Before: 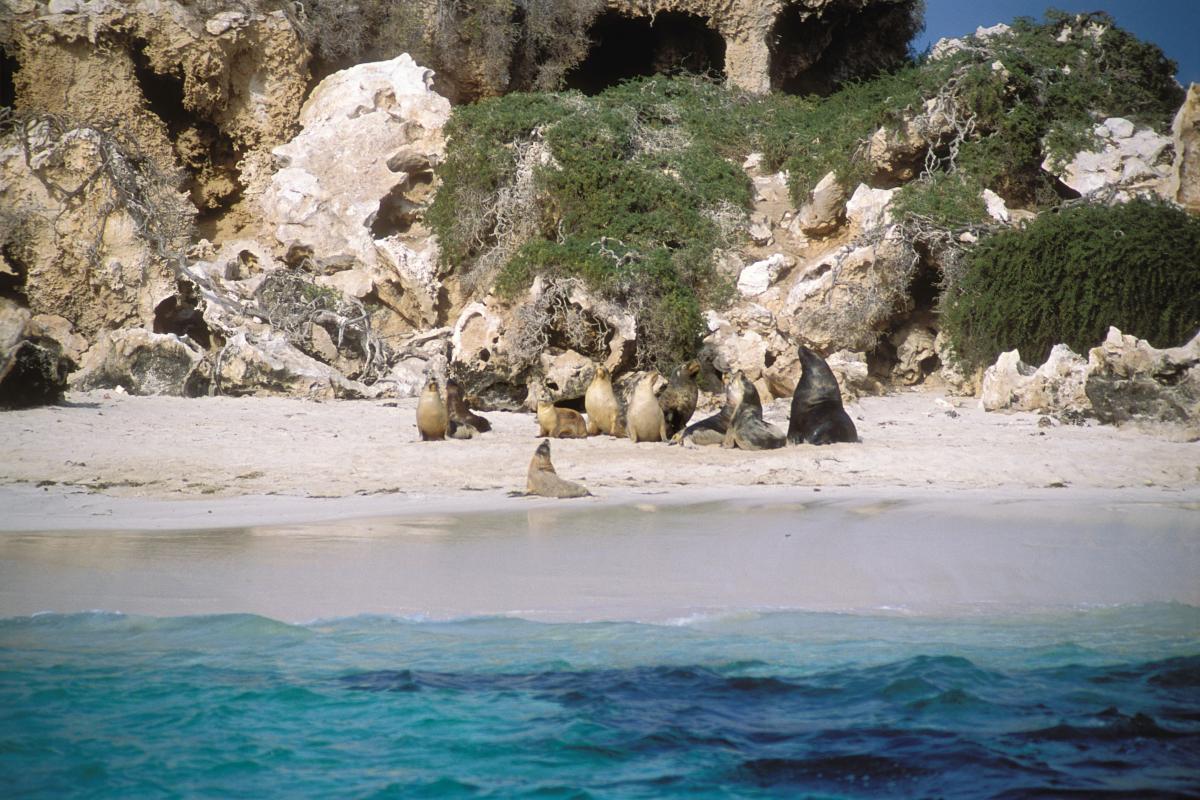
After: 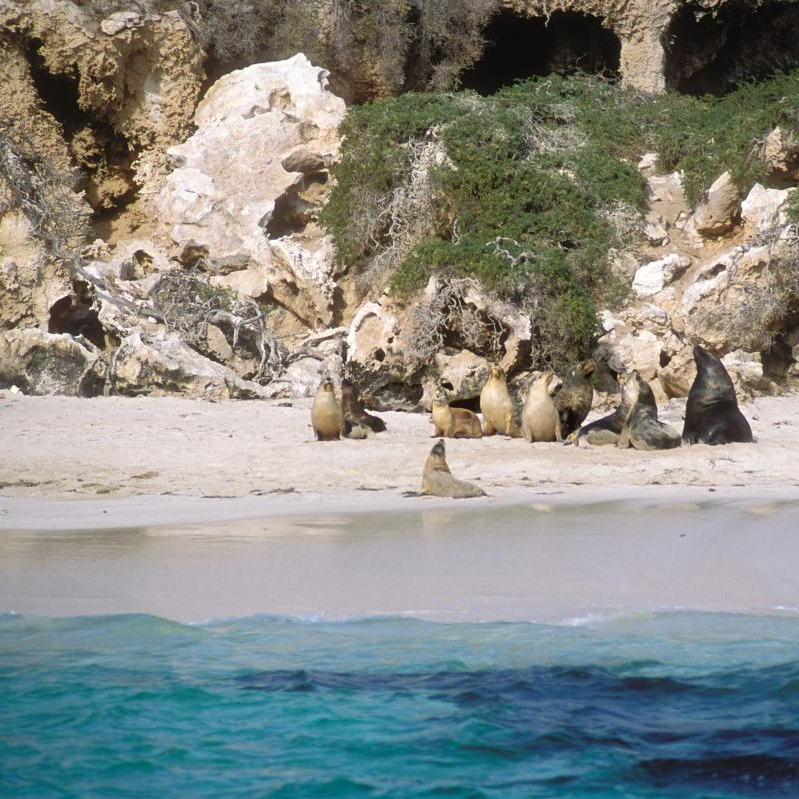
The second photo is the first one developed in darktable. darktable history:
crop and rotate: left 8.786%, right 24.548%
tone equalizer: on, module defaults
